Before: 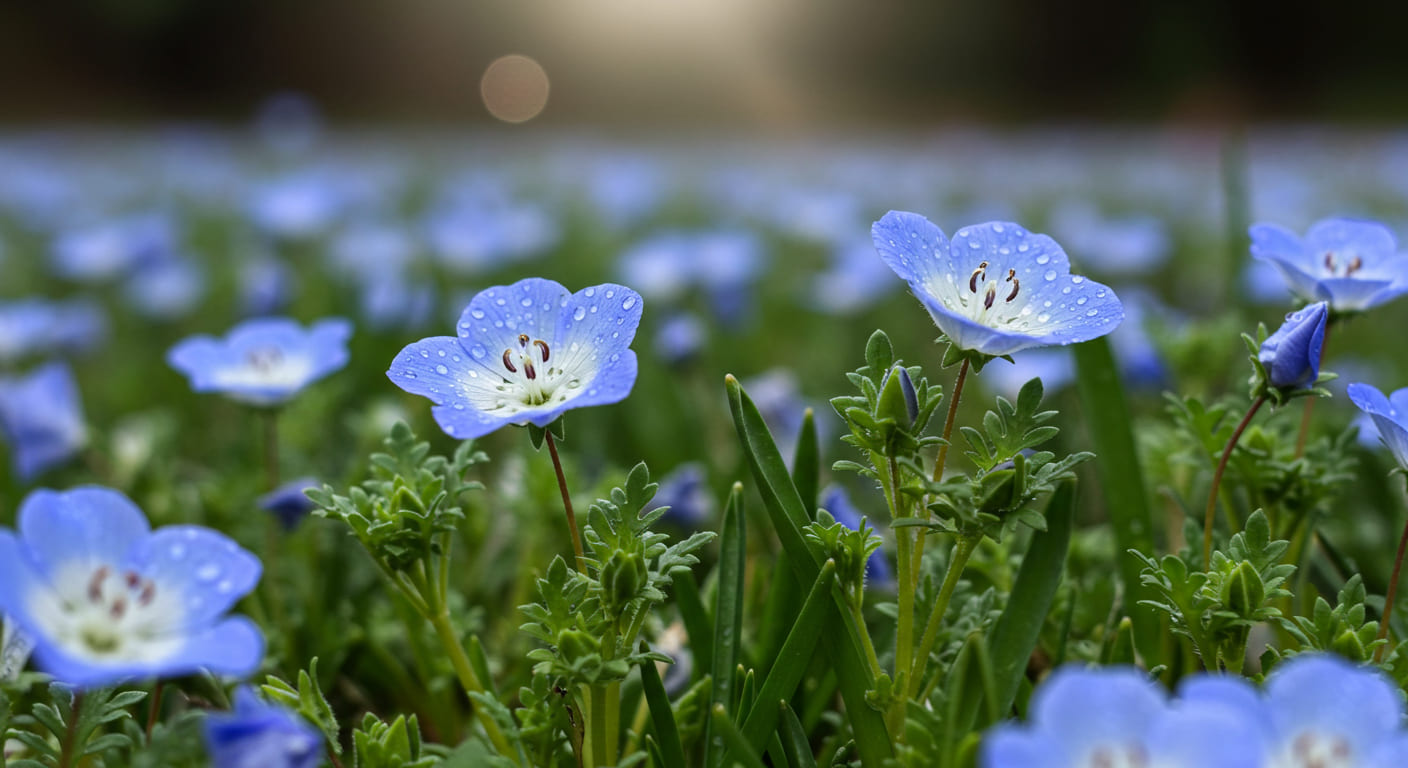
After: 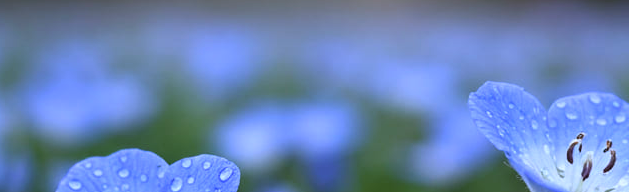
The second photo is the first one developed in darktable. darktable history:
color calibration: illuminant as shot in camera, x 0.377, y 0.392, temperature 4169.3 K, saturation algorithm version 1 (2020)
white balance: red 0.976, blue 1.04
crop: left 28.64%, top 16.832%, right 26.637%, bottom 58.055%
